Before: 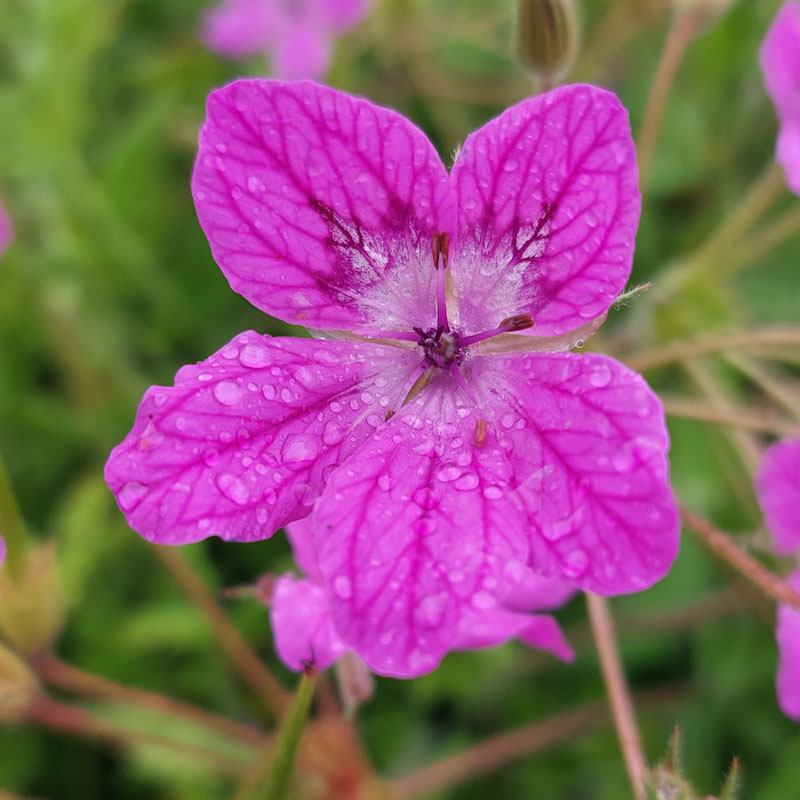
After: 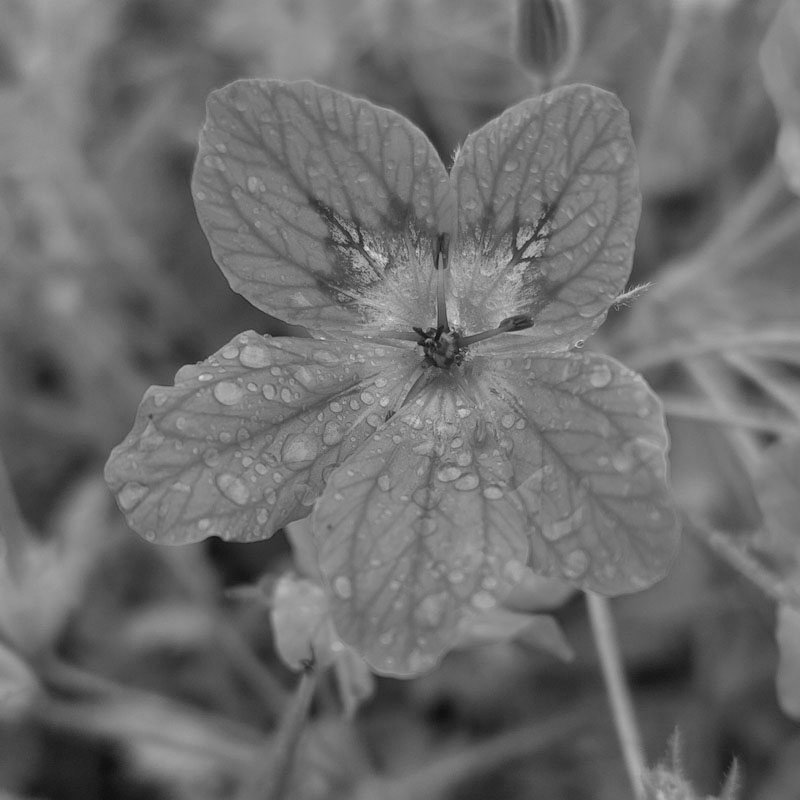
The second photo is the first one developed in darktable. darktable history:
monochrome: a 32, b 64, size 2.3
